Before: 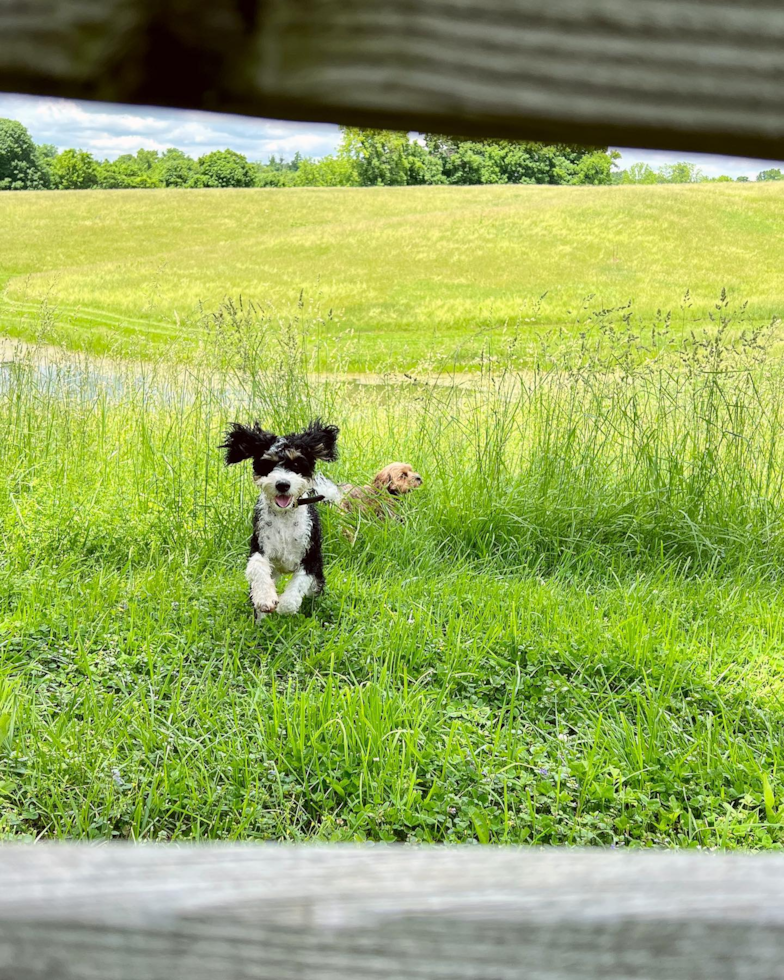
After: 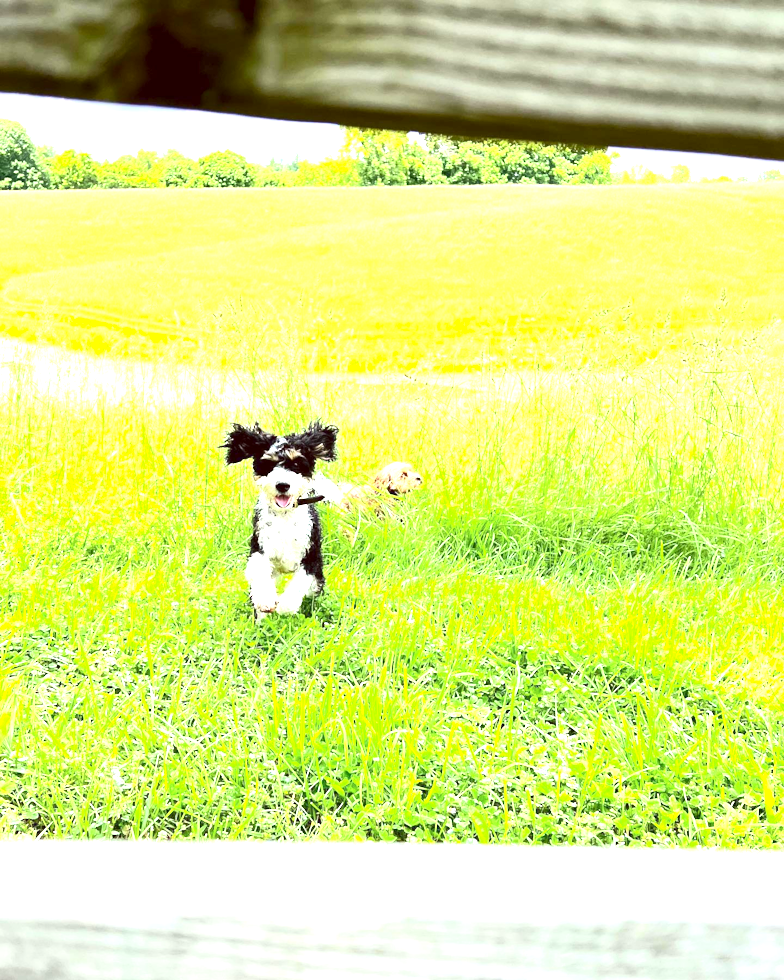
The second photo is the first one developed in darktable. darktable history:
exposure: black level correction 0.001, exposure 1.811 EV, compensate exposure bias true, compensate highlight preservation false
contrast brightness saturation: contrast 0.075, saturation 0.024
tone curve: curves: ch0 [(0, 0) (0.003, 0.009) (0.011, 0.019) (0.025, 0.034) (0.044, 0.057) (0.069, 0.082) (0.1, 0.104) (0.136, 0.131) (0.177, 0.165) (0.224, 0.212) (0.277, 0.279) (0.335, 0.342) (0.399, 0.401) (0.468, 0.477) (0.543, 0.572) (0.623, 0.675) (0.709, 0.772) (0.801, 0.85) (0.898, 0.942) (1, 1)], color space Lab, independent channels, preserve colors none
